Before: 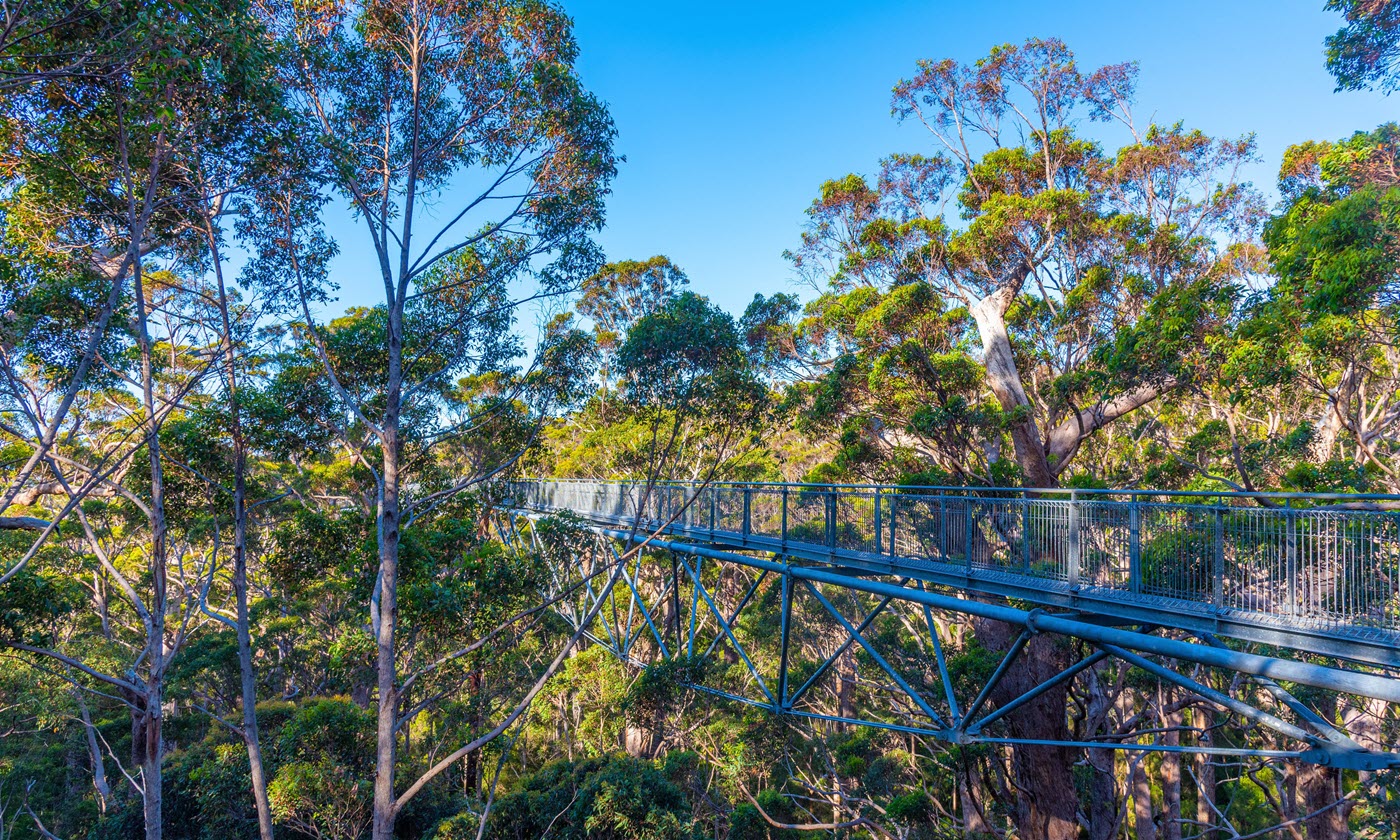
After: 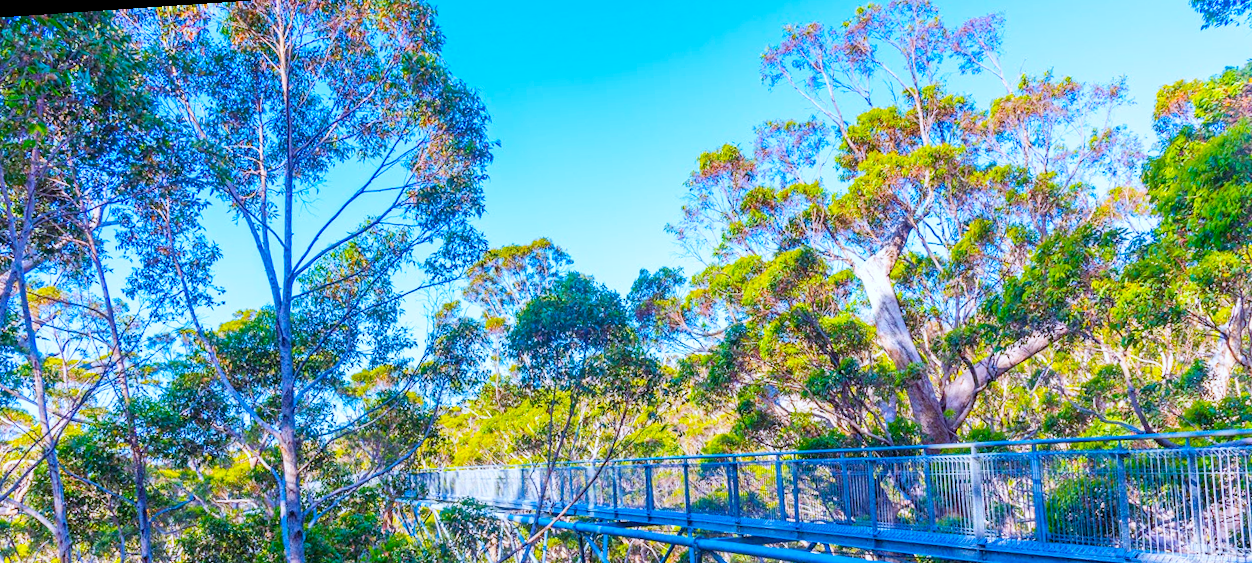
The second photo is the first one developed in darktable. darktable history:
white balance: red 0.948, green 1.02, blue 1.176
crop and rotate: left 9.345%, top 7.22%, right 4.982%, bottom 32.331%
rotate and perspective: rotation -4.2°, shear 0.006, automatic cropping off
base curve: curves: ch0 [(0, 0) (0.204, 0.334) (0.55, 0.733) (1, 1)], preserve colors none
color balance rgb: perceptual saturation grading › global saturation 25%, perceptual brilliance grading › mid-tones 10%, perceptual brilliance grading › shadows 15%, global vibrance 20%
